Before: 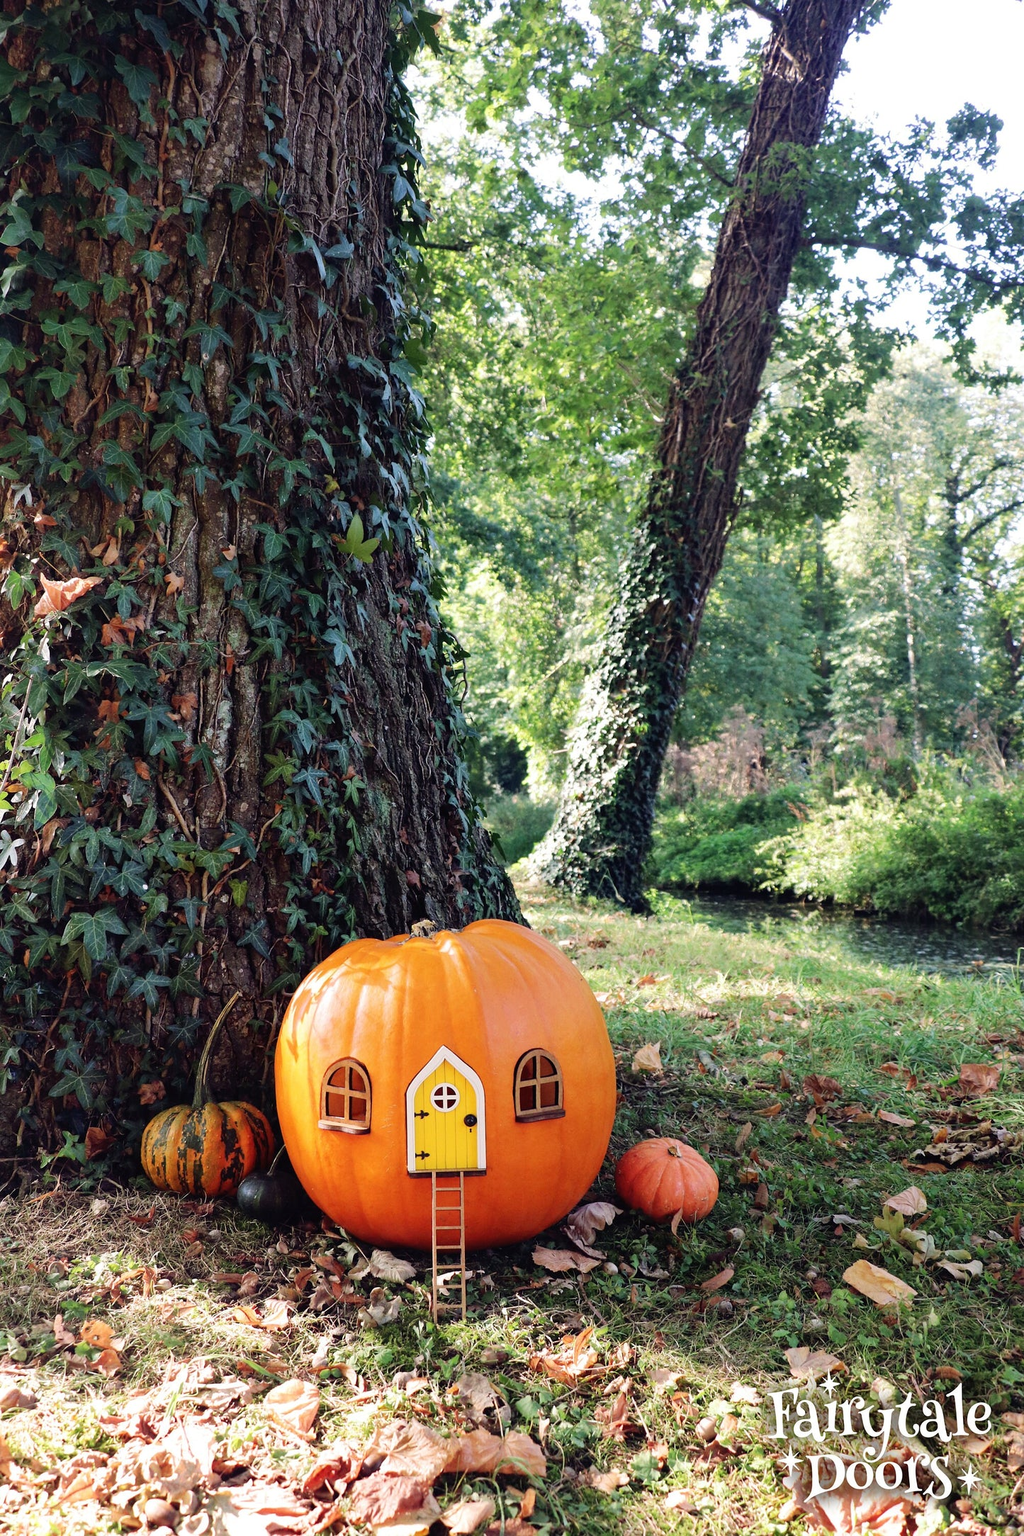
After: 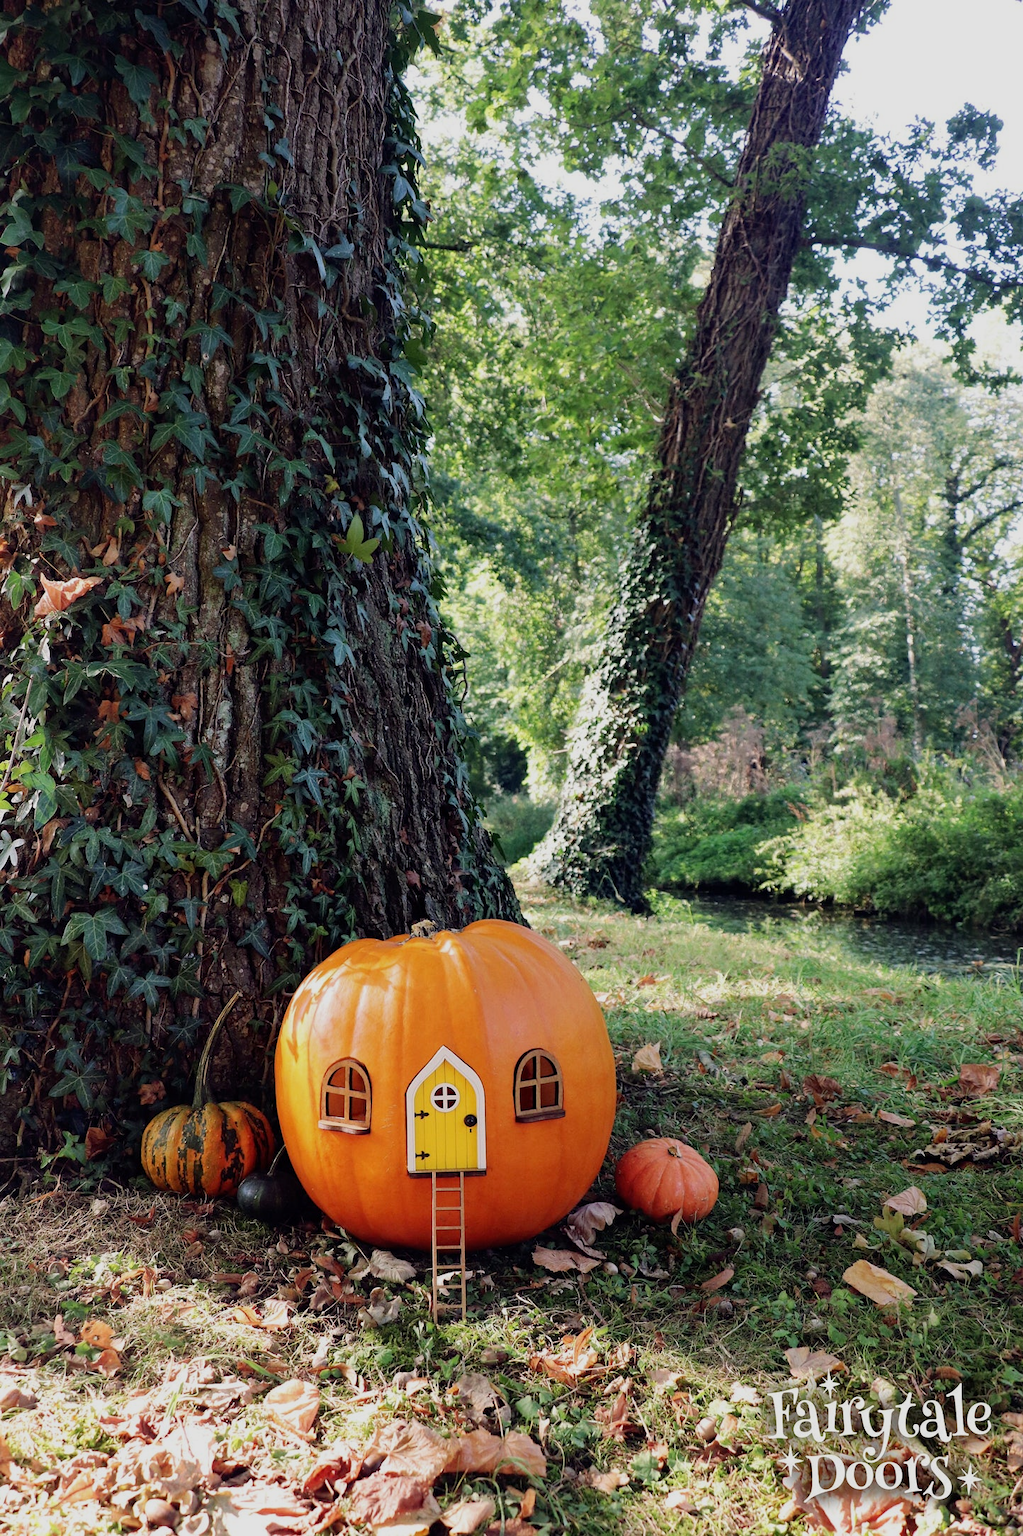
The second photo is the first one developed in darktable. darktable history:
exposure: black level correction 0.001, exposure -0.4 EV, compensate highlight preservation false
